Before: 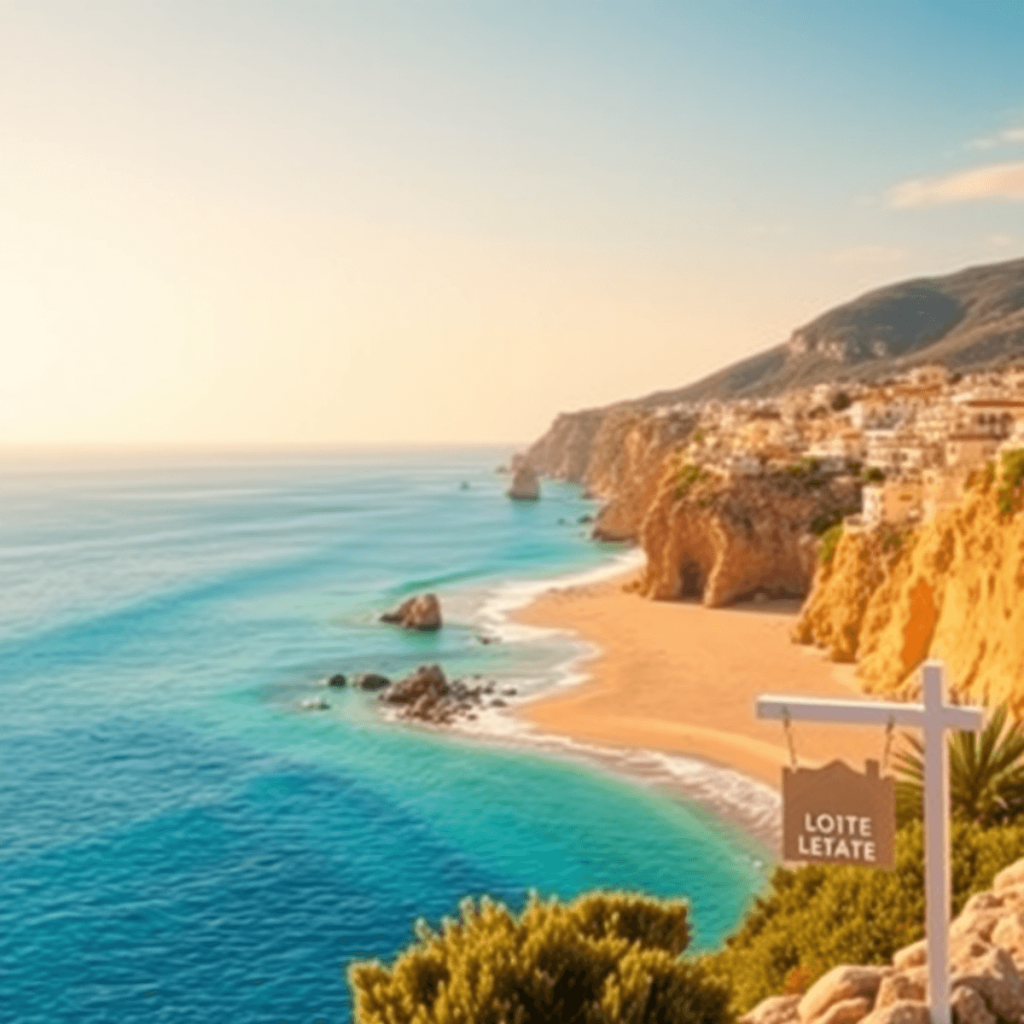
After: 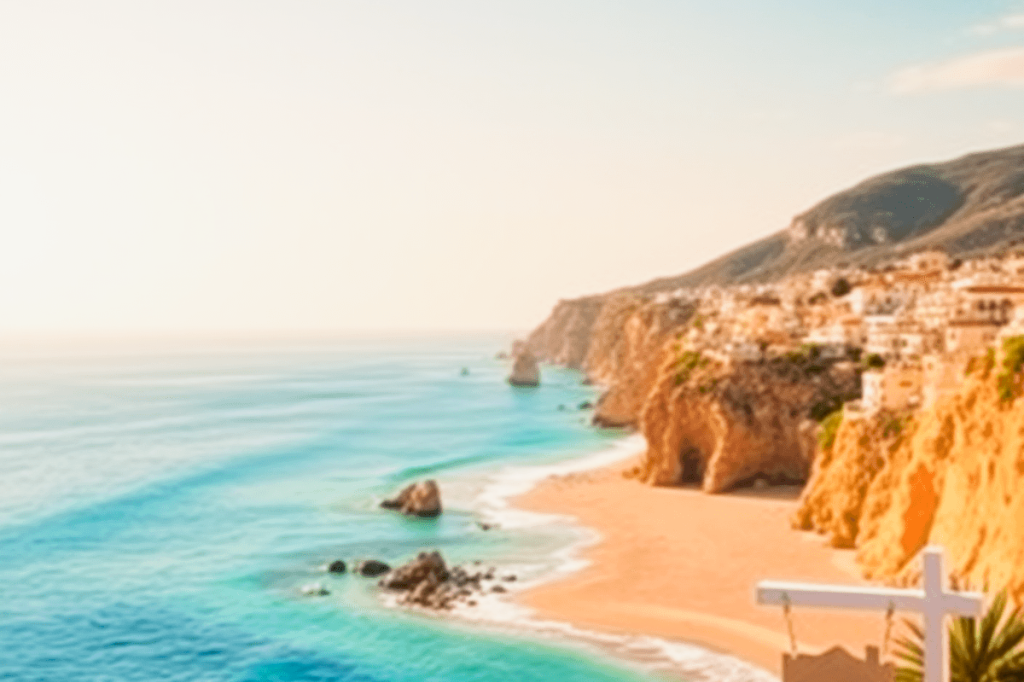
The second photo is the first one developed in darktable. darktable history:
crop: top 11.166%, bottom 22.168%
color balance: contrast 10%
sigmoid: contrast 1.22, skew 0.65
tone equalizer: -8 EV -0.417 EV, -7 EV -0.389 EV, -6 EV -0.333 EV, -5 EV -0.222 EV, -3 EV 0.222 EV, -2 EV 0.333 EV, -1 EV 0.389 EV, +0 EV 0.417 EV, edges refinement/feathering 500, mask exposure compensation -1.25 EV, preserve details no
